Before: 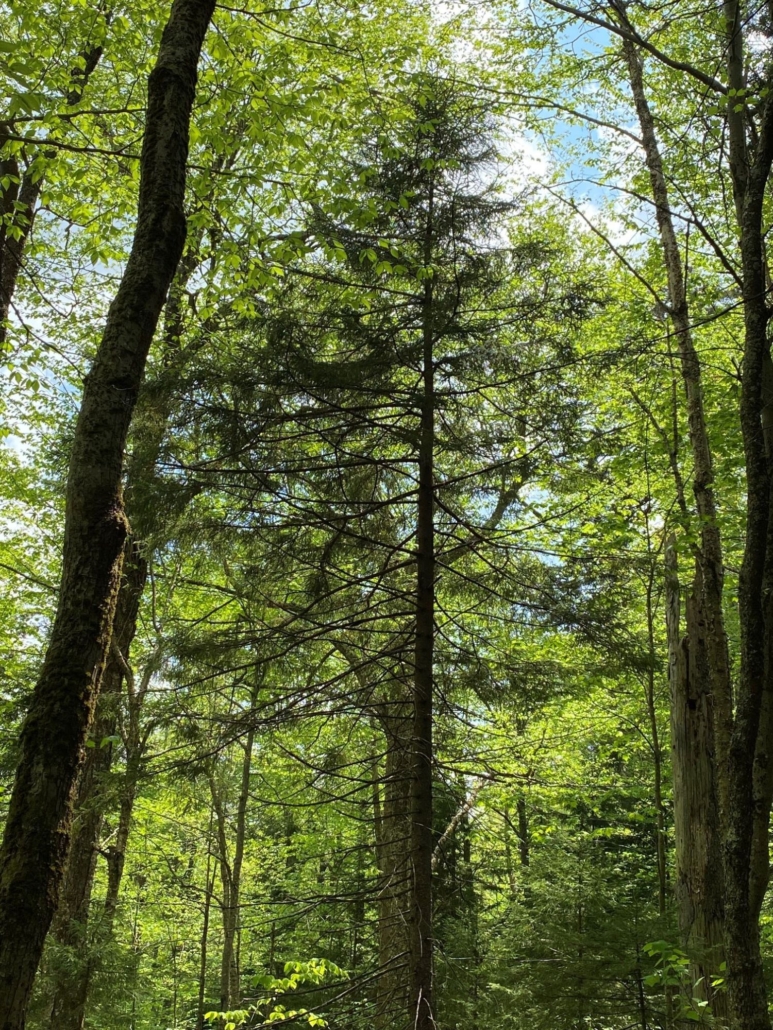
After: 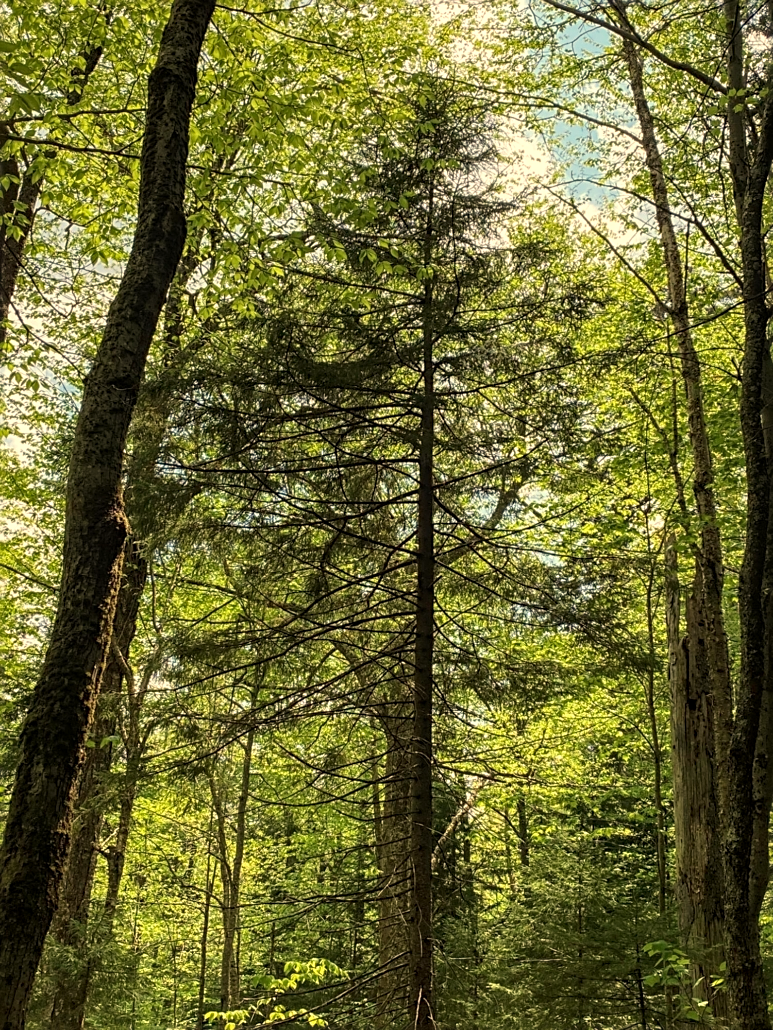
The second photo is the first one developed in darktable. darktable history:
local contrast: on, module defaults
white balance: red 1.123, blue 0.83
sharpen: on, module defaults
color correction: highlights a* -0.182, highlights b* -0.124
